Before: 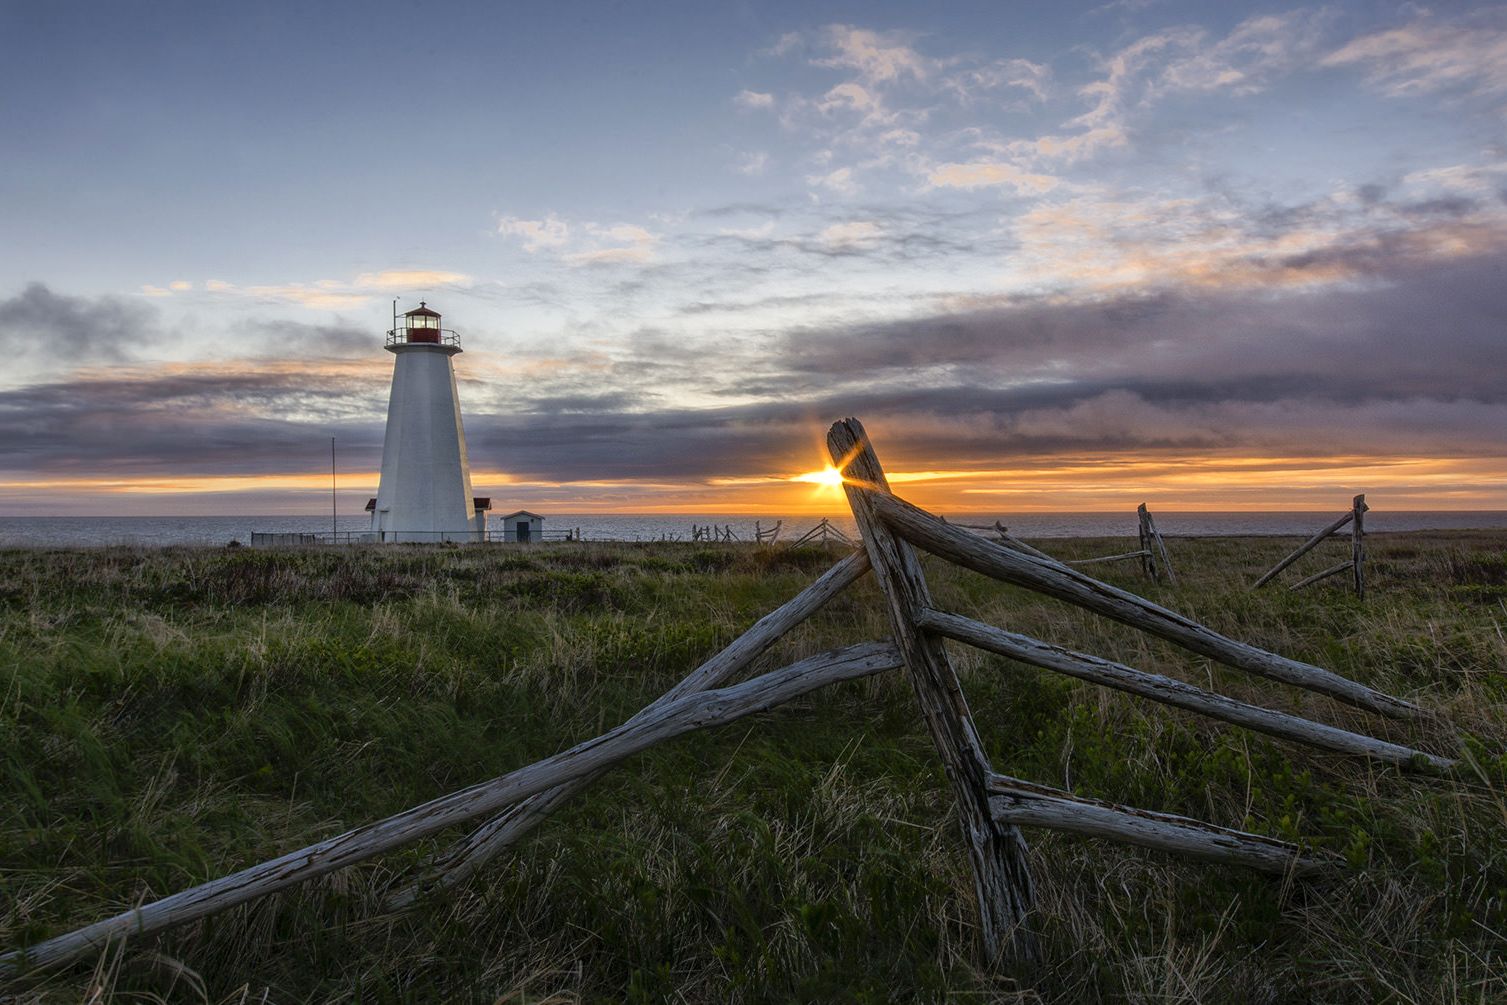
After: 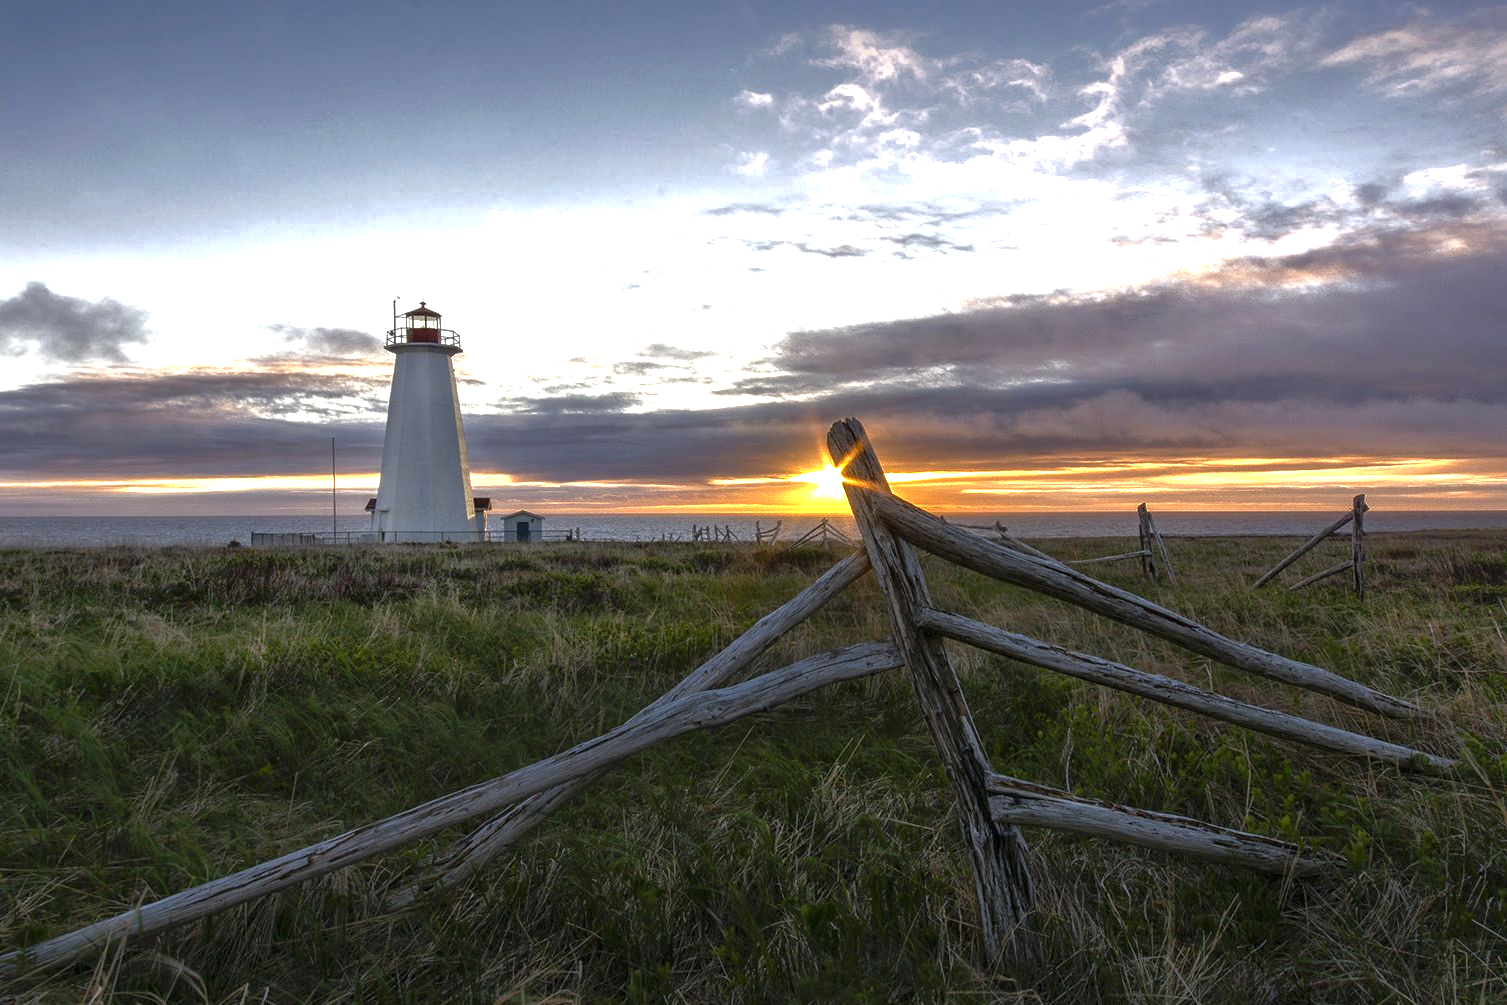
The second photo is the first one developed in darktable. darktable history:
exposure: black level correction 0, exposure 1.105 EV, compensate exposure bias true, compensate highlight preservation false
base curve: curves: ch0 [(0, 0) (0.841, 0.609) (1, 1)]
